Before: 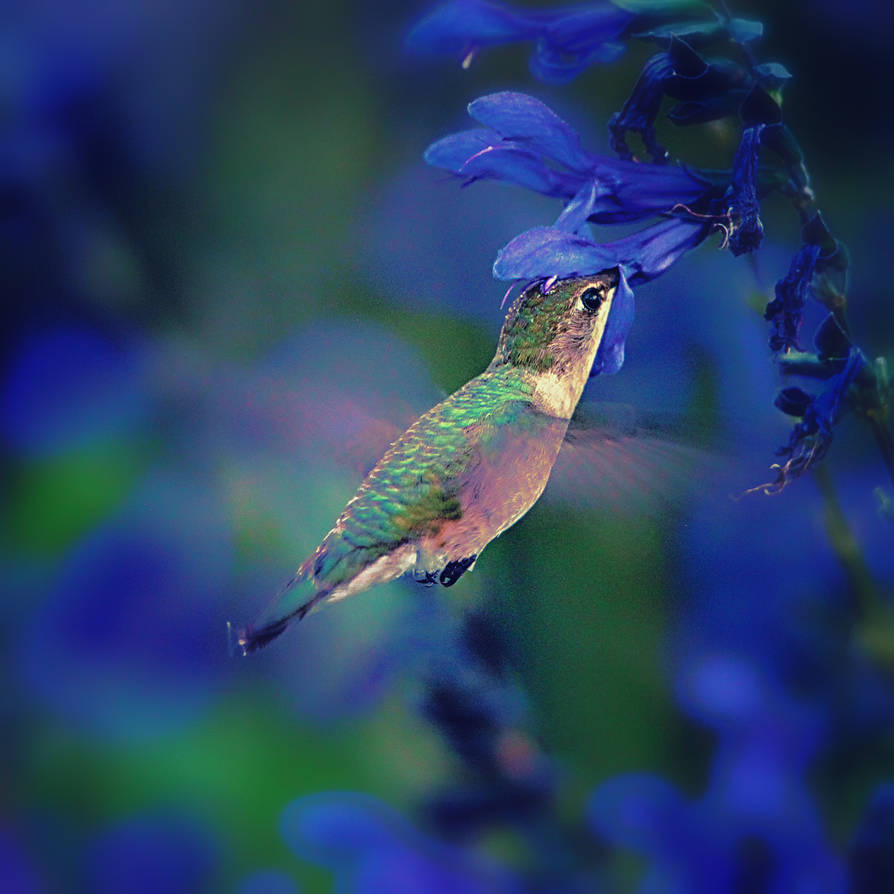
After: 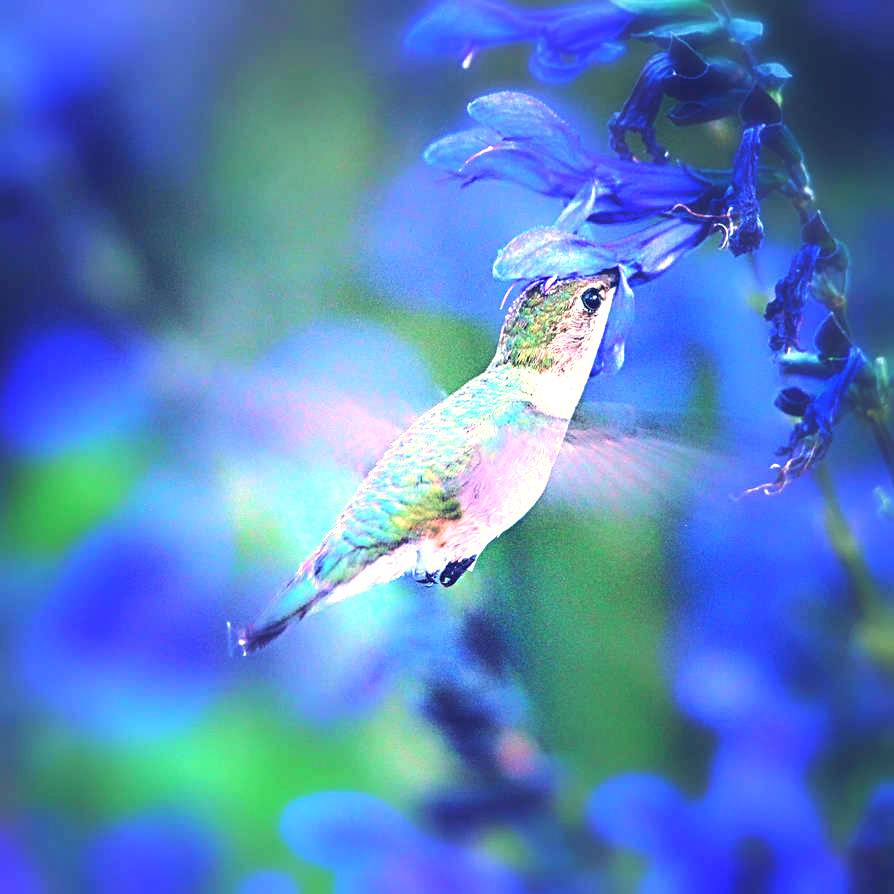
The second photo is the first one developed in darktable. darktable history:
exposure: black level correction 0, exposure 2.135 EV, compensate highlight preservation false
